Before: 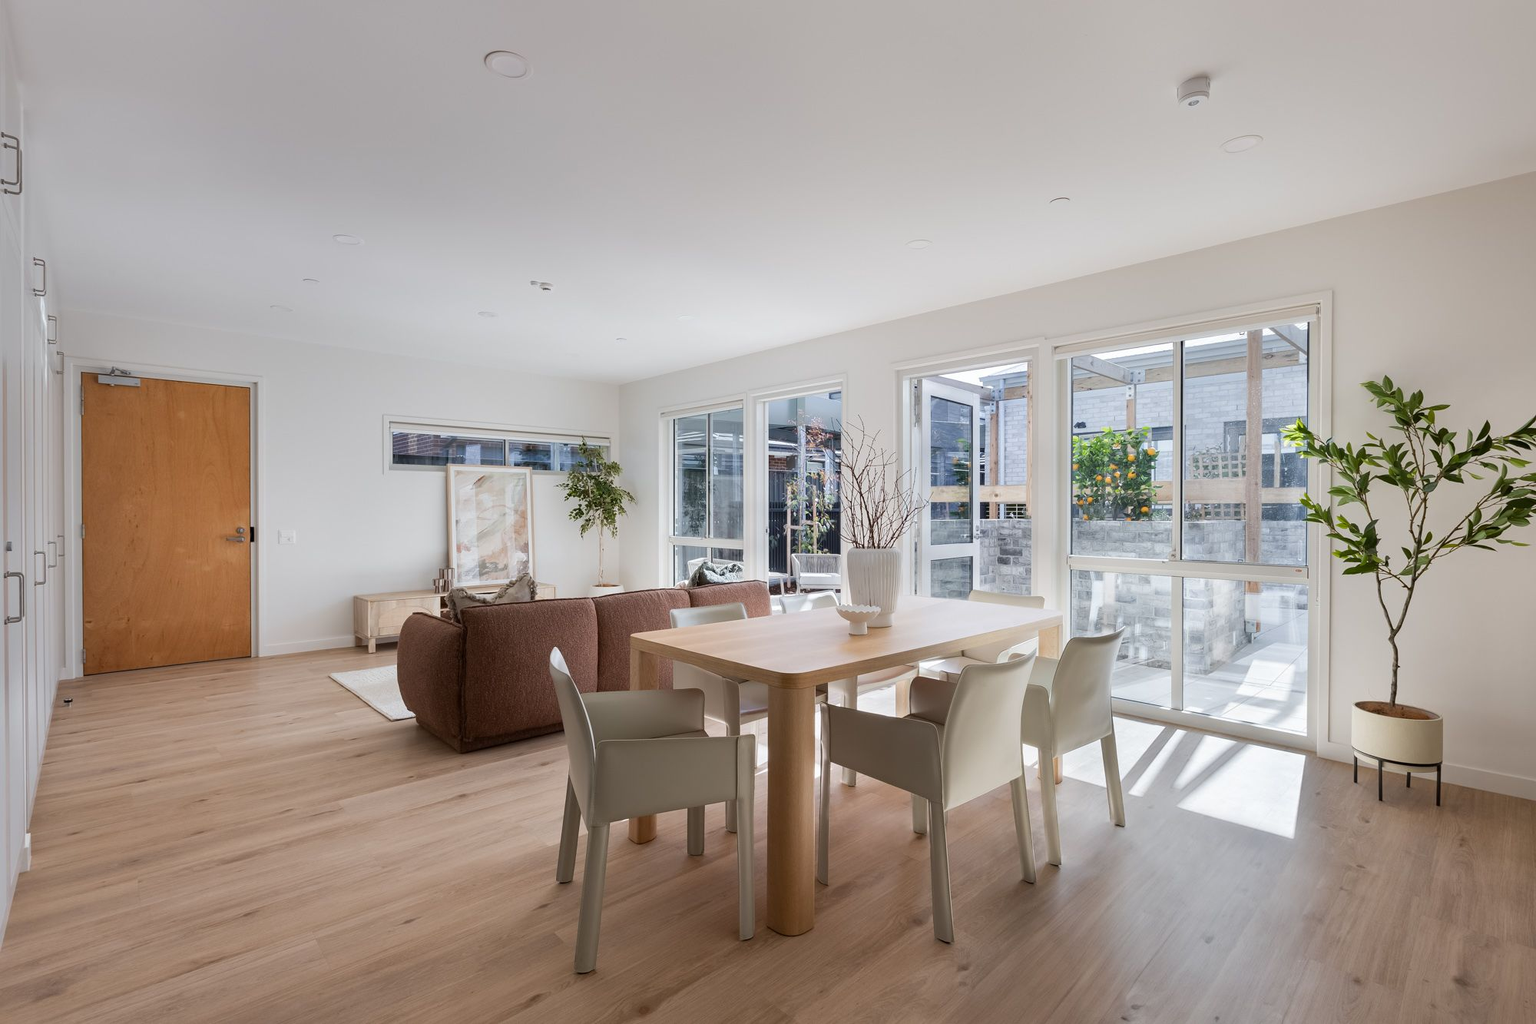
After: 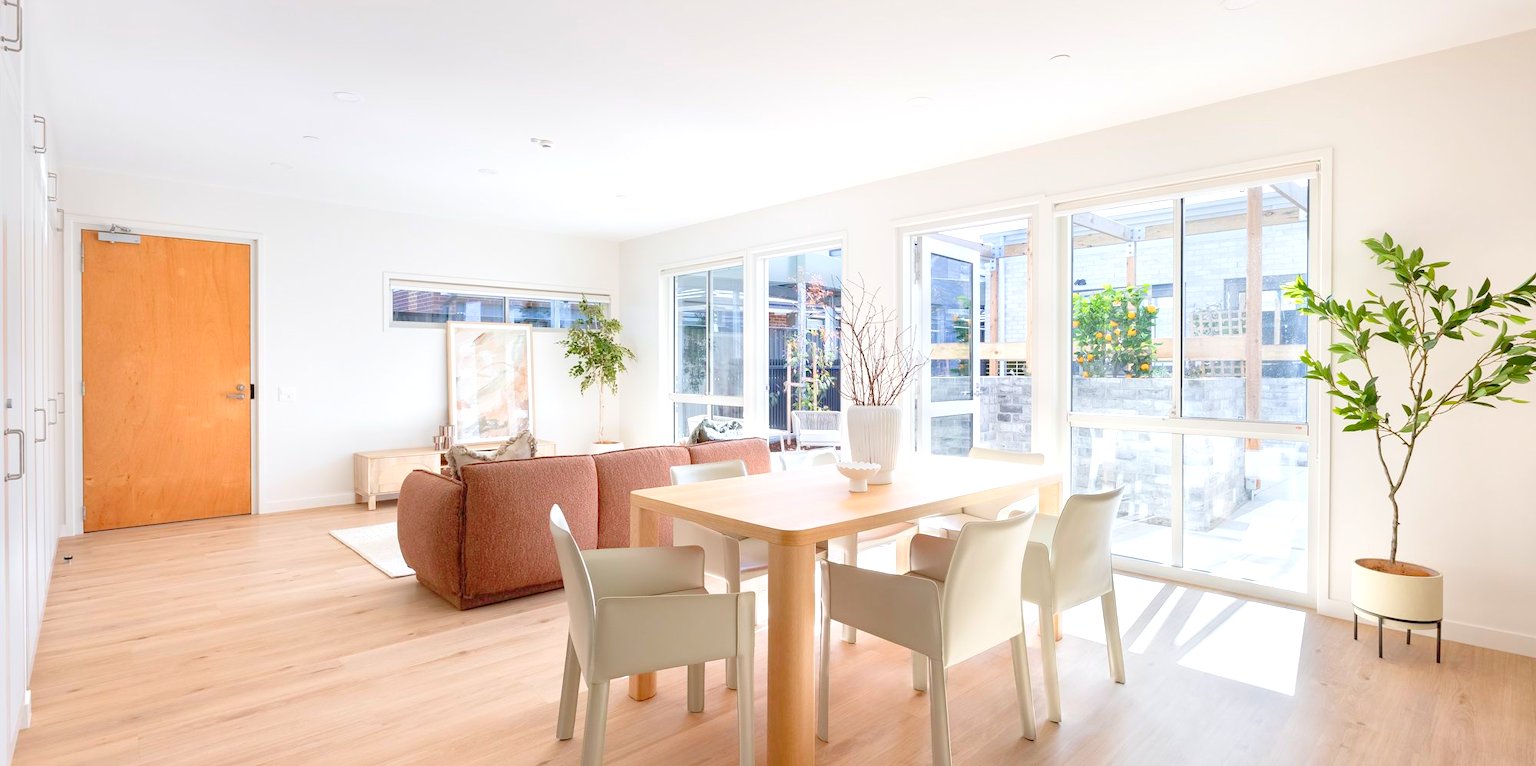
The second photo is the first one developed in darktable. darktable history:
levels: levels [0.008, 0.318, 0.836]
crop: top 13.969%, bottom 11.134%
